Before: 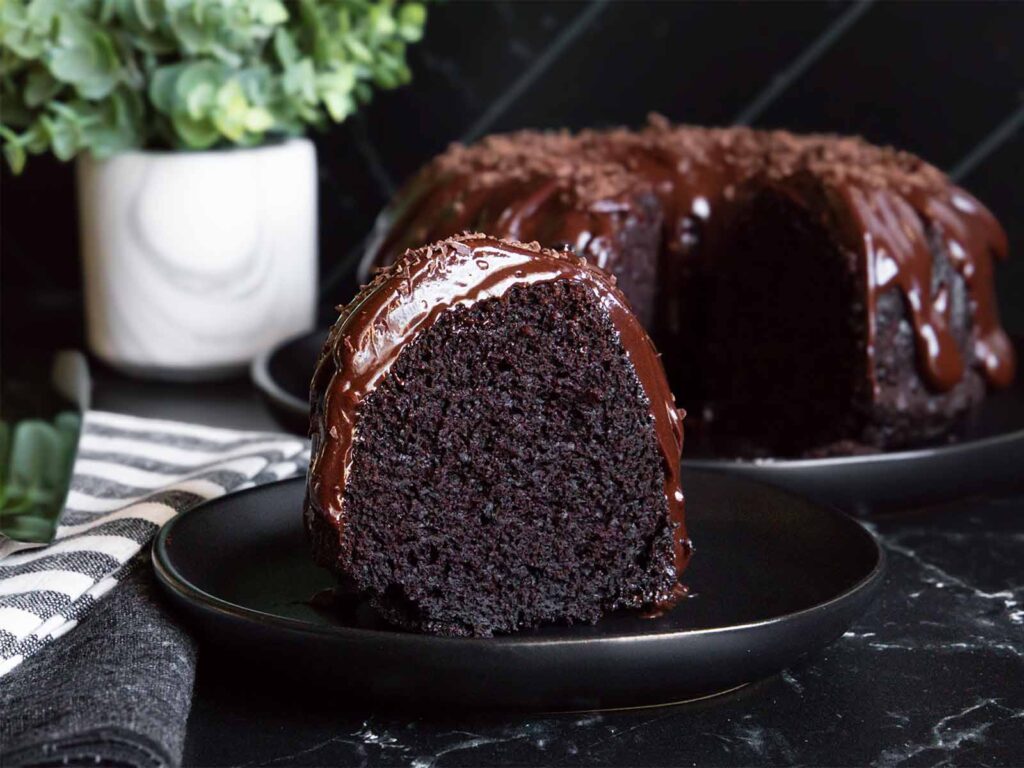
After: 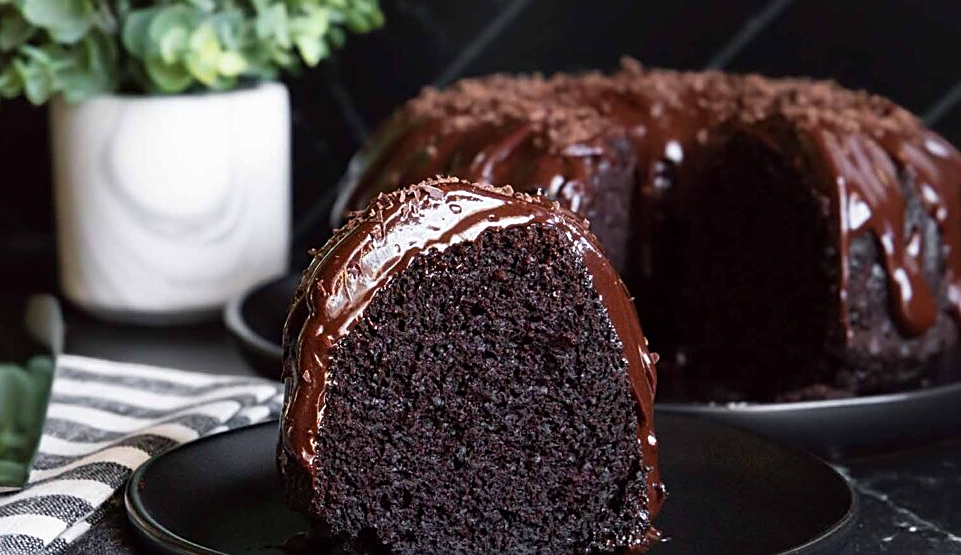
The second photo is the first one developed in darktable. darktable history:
crop: left 2.714%, top 7.374%, right 3.381%, bottom 20.333%
sharpen: on, module defaults
